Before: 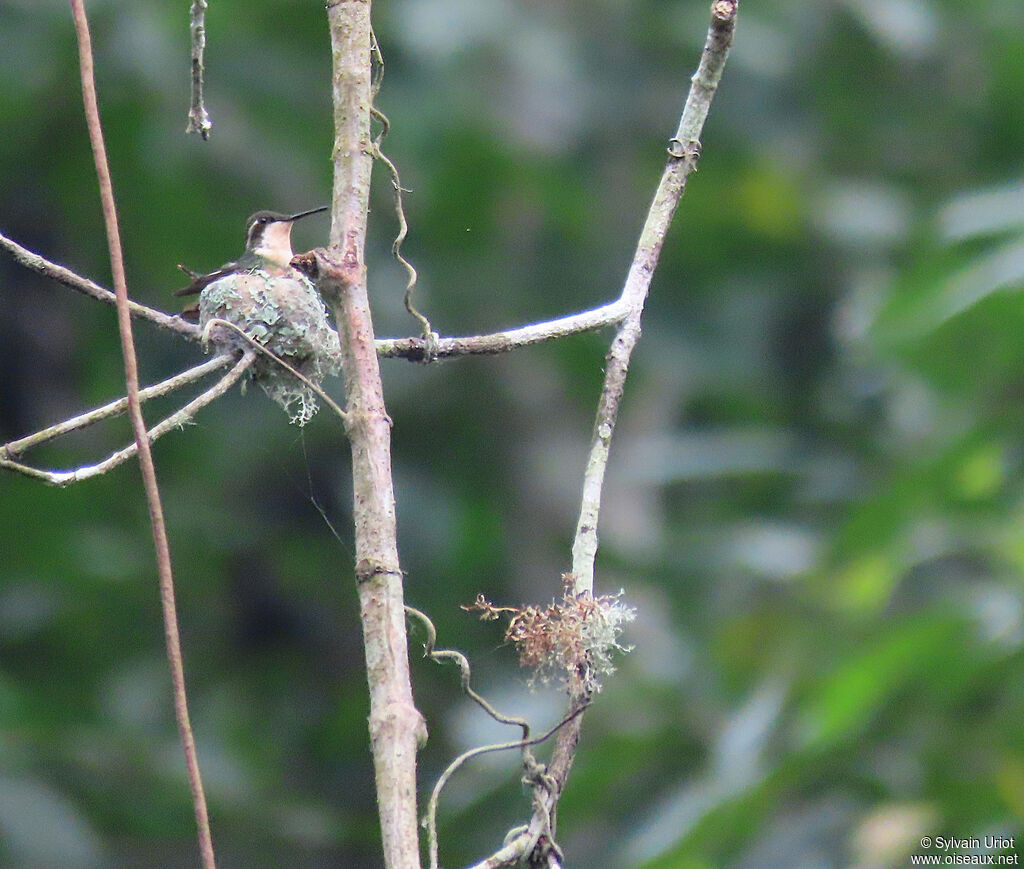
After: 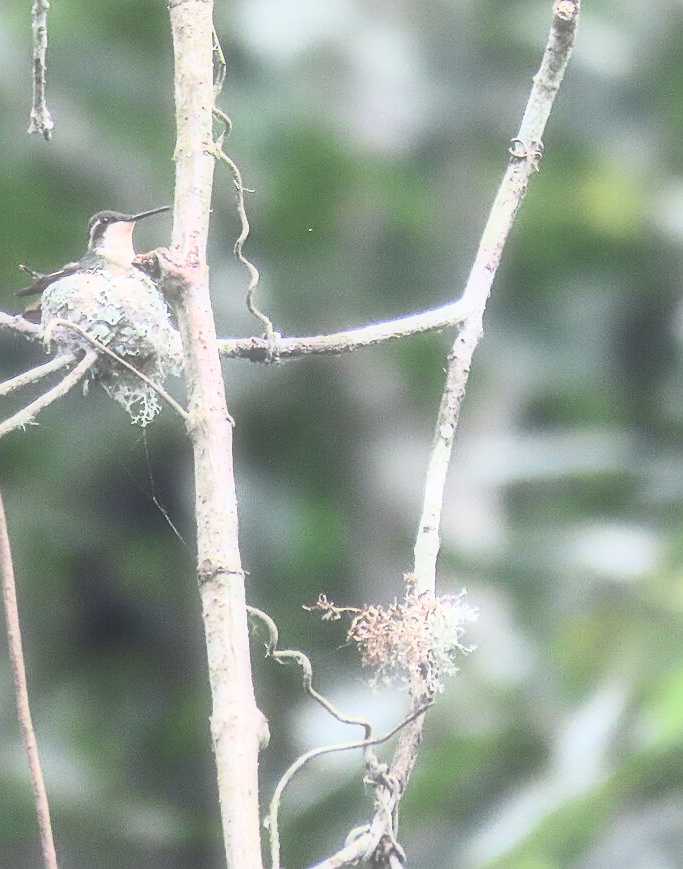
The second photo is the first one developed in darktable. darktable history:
sharpen: radius 2.529, amount 0.323
crop and rotate: left 15.446%, right 17.836%
contrast brightness saturation: contrast 0.43, brightness 0.56, saturation -0.19
soften: size 60.24%, saturation 65.46%, brightness 0.506 EV, mix 25.7%
